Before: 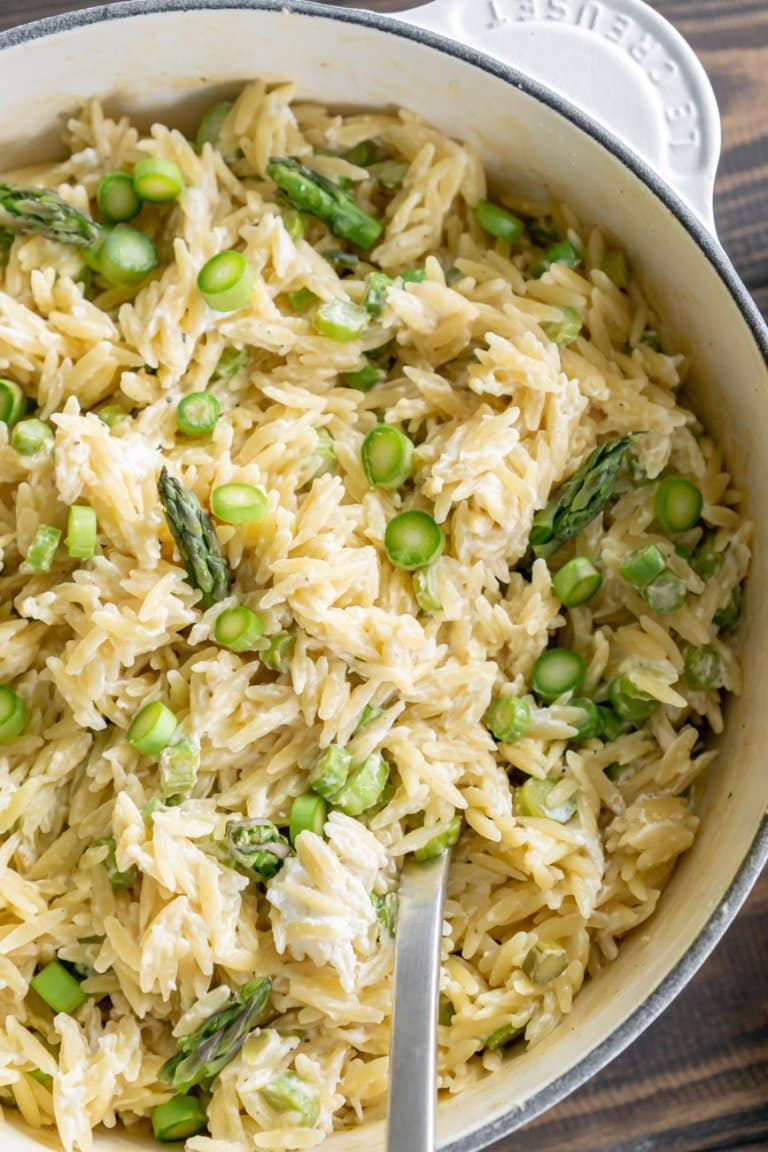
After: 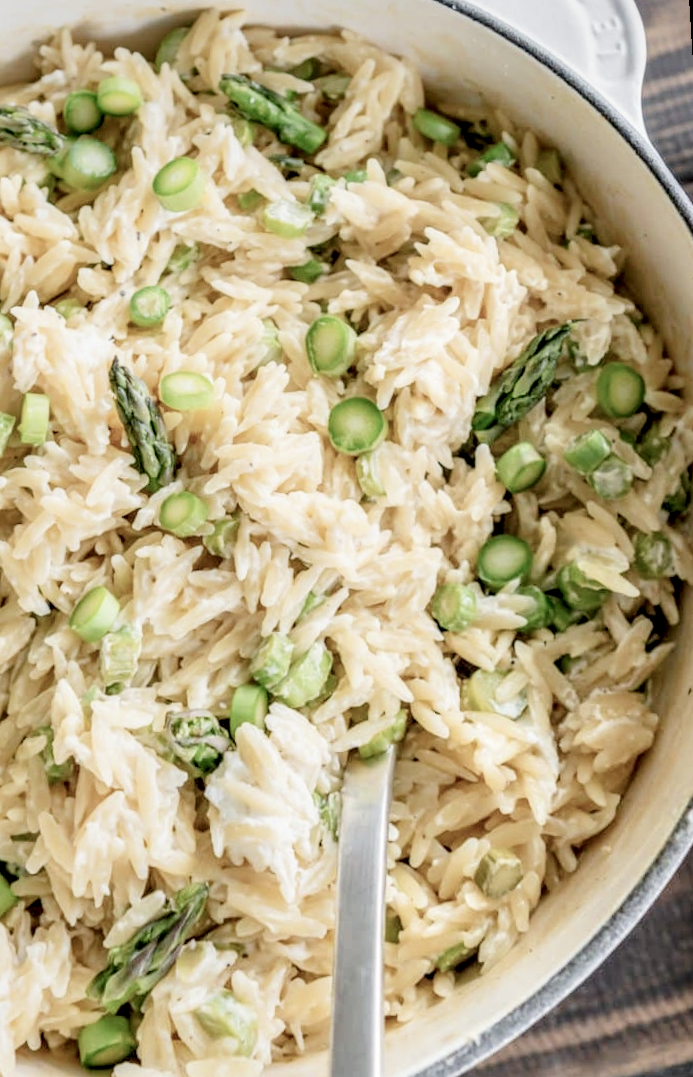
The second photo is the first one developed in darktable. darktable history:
rotate and perspective: rotation 0.128°, lens shift (vertical) -0.181, lens shift (horizontal) -0.044, shear 0.001, automatic cropping off
exposure: black level correction 0, exposure 1.125 EV, compensate exposure bias true, compensate highlight preservation false
tone equalizer: on, module defaults
color balance rgb: perceptual saturation grading › global saturation -27.94%, hue shift -2.27°, contrast -21.26%
crop: left 9.807%, top 6.259%, right 7.334%, bottom 2.177%
filmic rgb: black relative exposure -7.65 EV, white relative exposure 4.56 EV, hardness 3.61
local contrast: highlights 19%, detail 186%
